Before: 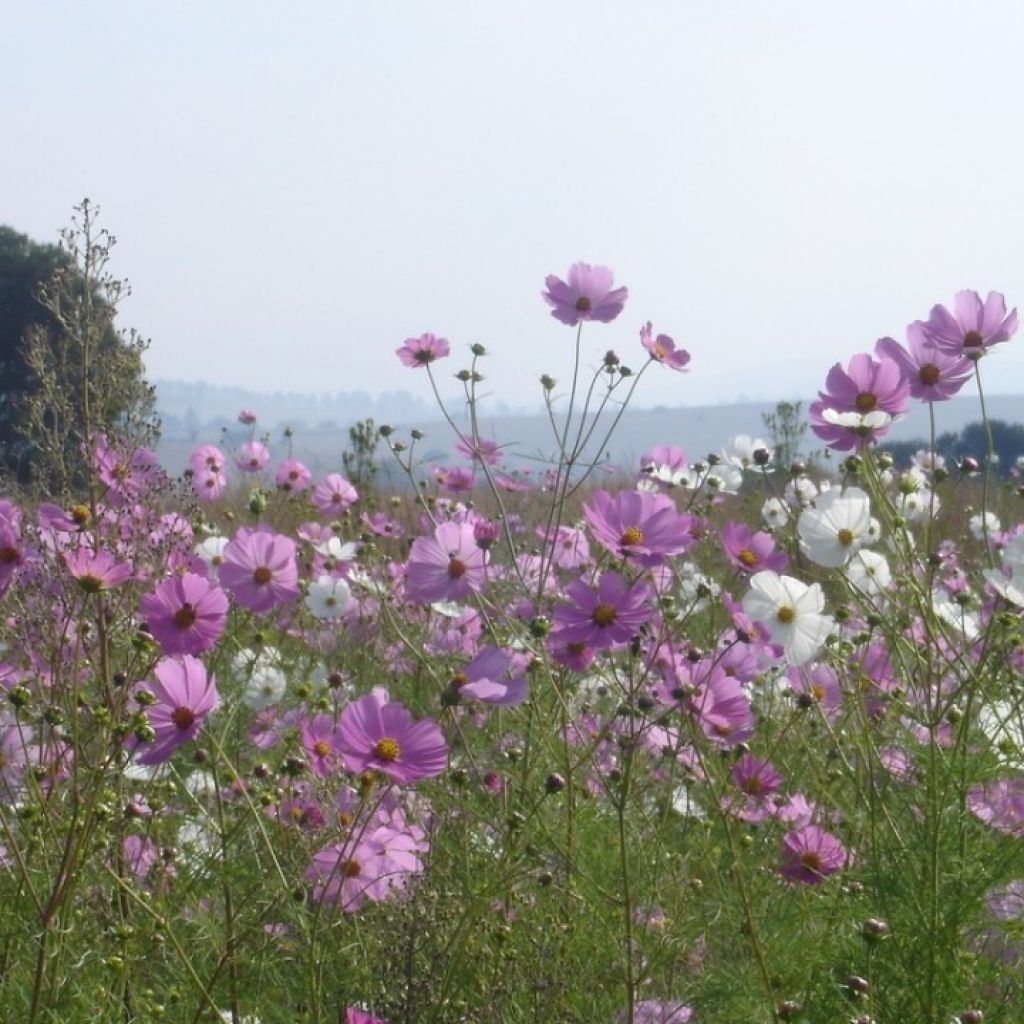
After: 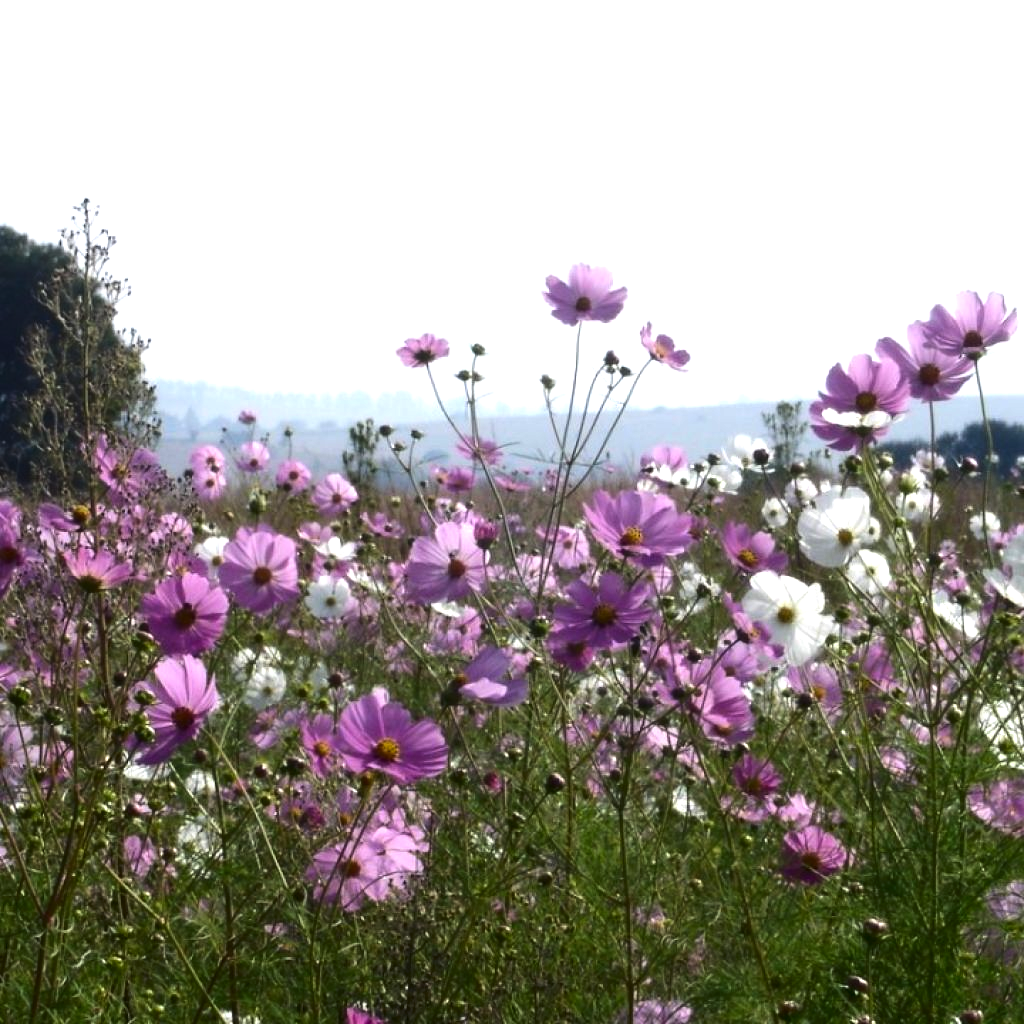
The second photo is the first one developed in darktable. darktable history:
contrast brightness saturation: contrast 0.07, brightness -0.13, saturation 0.06
tone equalizer: -8 EV -0.75 EV, -7 EV -0.7 EV, -6 EV -0.6 EV, -5 EV -0.4 EV, -3 EV 0.4 EV, -2 EV 0.6 EV, -1 EV 0.7 EV, +0 EV 0.75 EV, edges refinement/feathering 500, mask exposure compensation -1.57 EV, preserve details no
